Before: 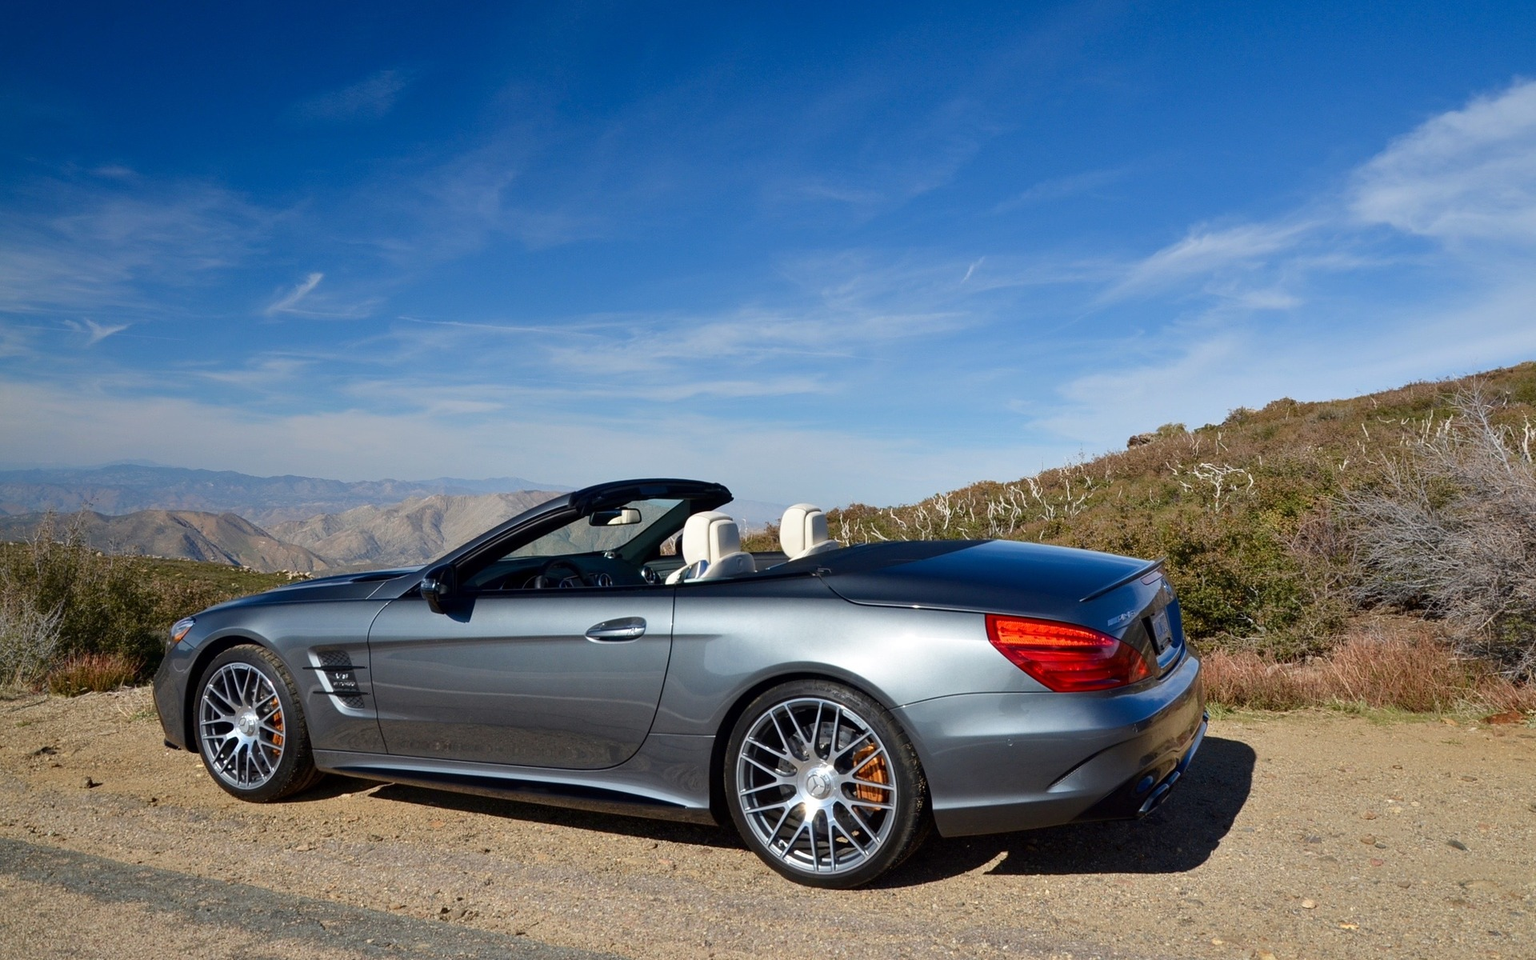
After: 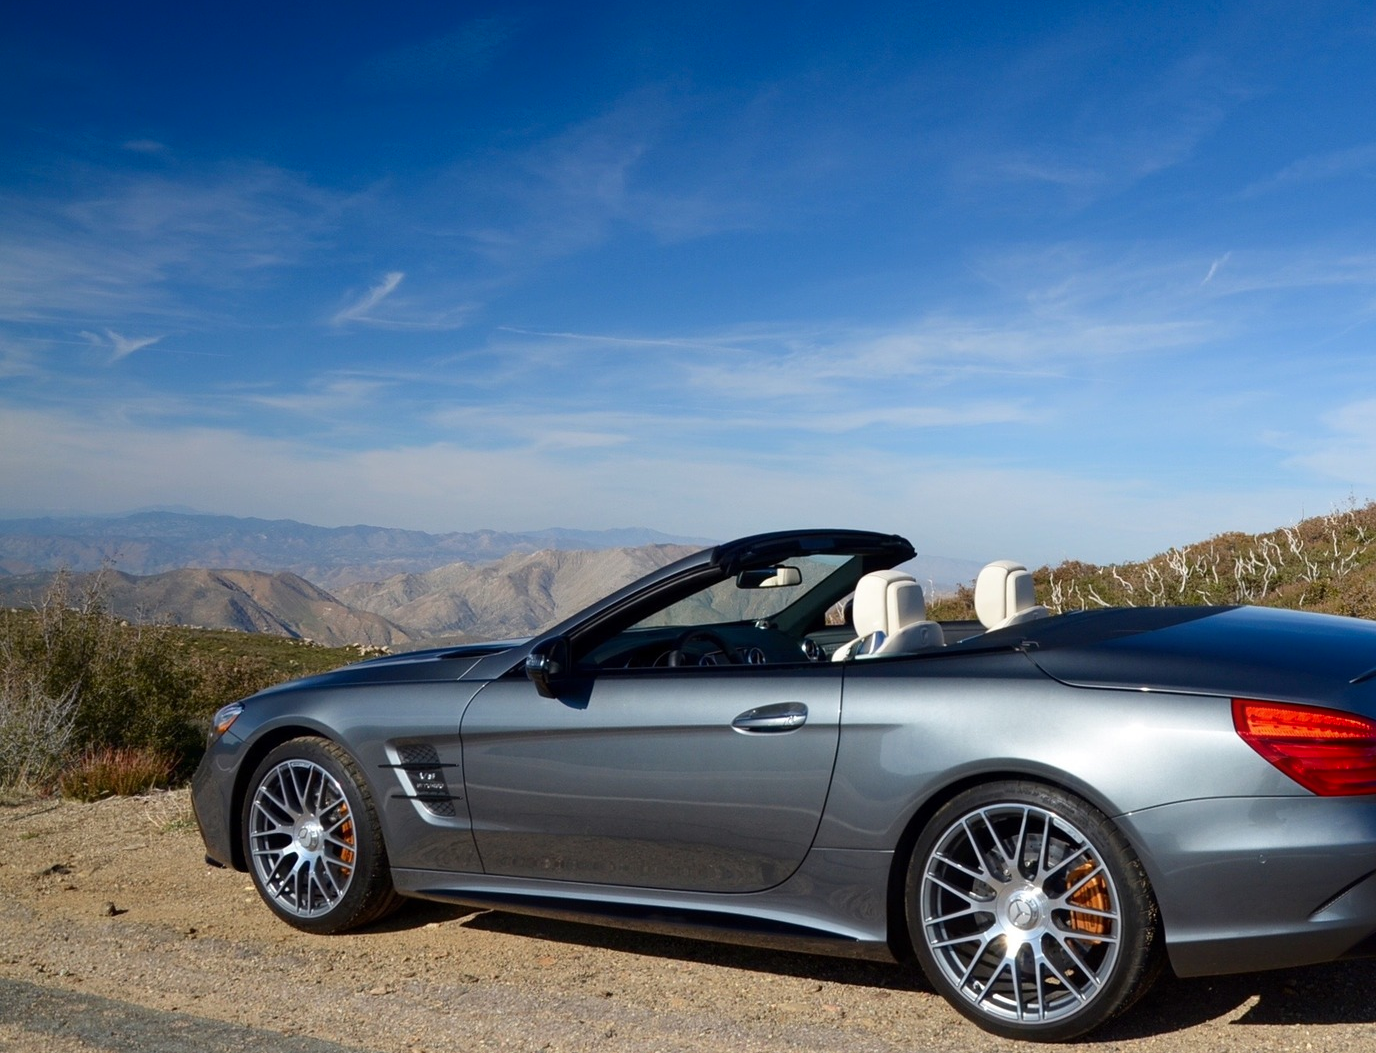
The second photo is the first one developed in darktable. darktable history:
crop: top 5.803%, right 27.864%, bottom 5.804%
shadows and highlights: shadows -54.3, highlights 86.09, soften with gaussian
color balance rgb: global vibrance 1%, saturation formula JzAzBz (2021)
